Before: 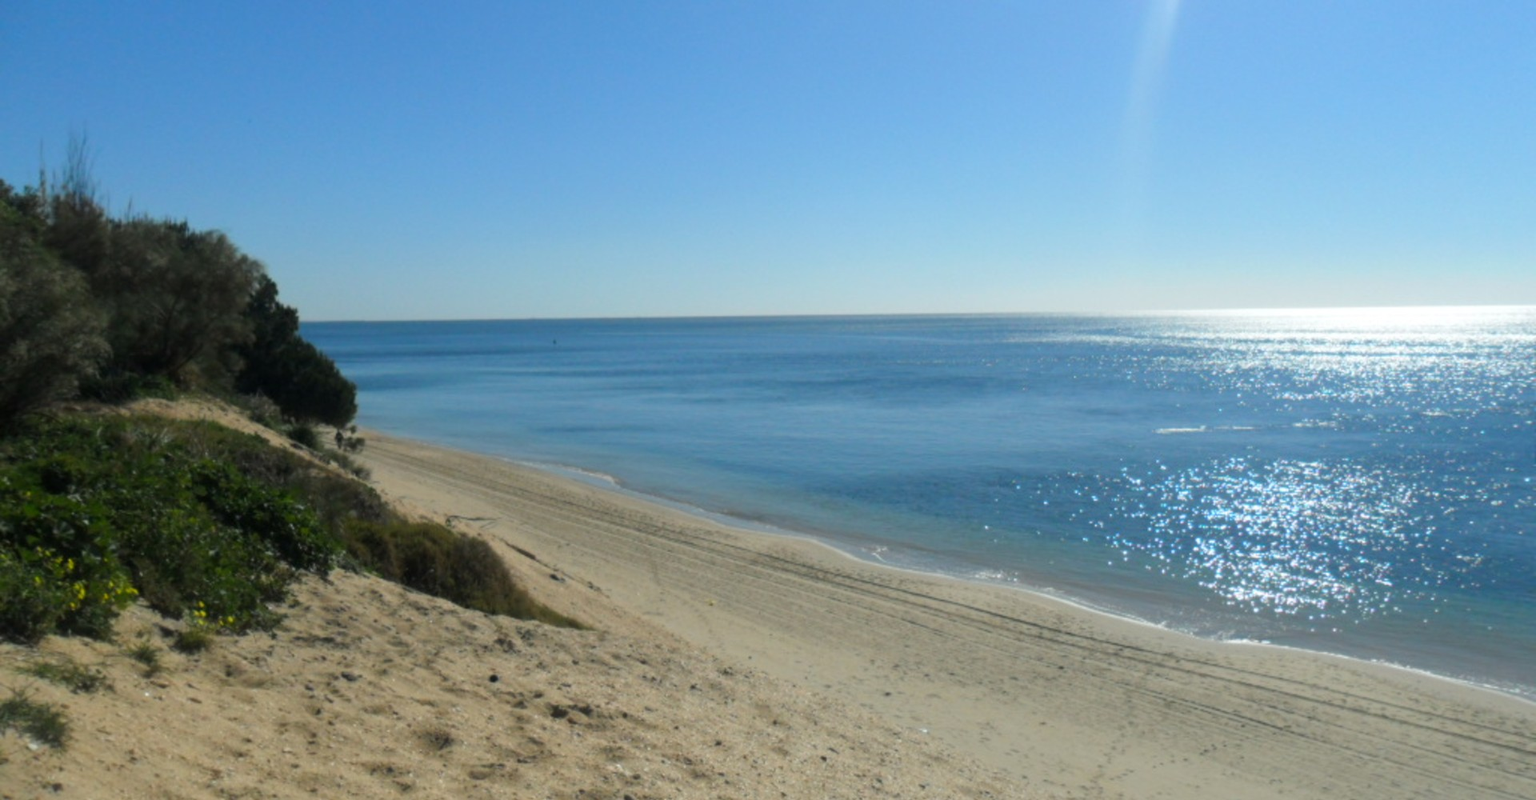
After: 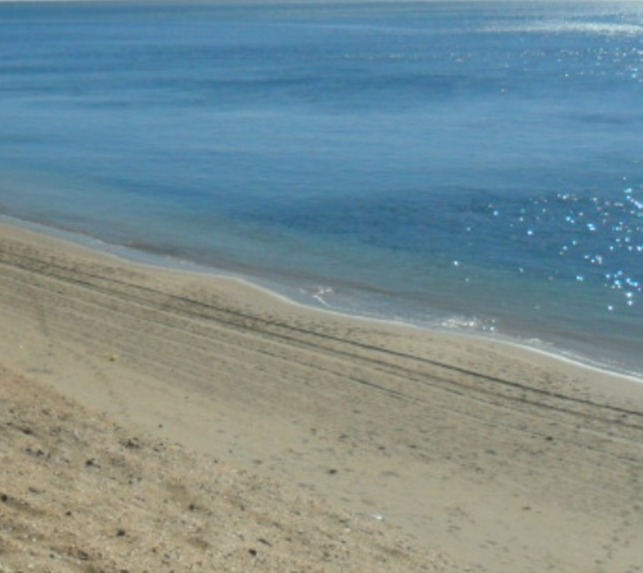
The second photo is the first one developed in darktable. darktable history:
crop: left 40.51%, top 39.642%, right 25.968%, bottom 3.053%
